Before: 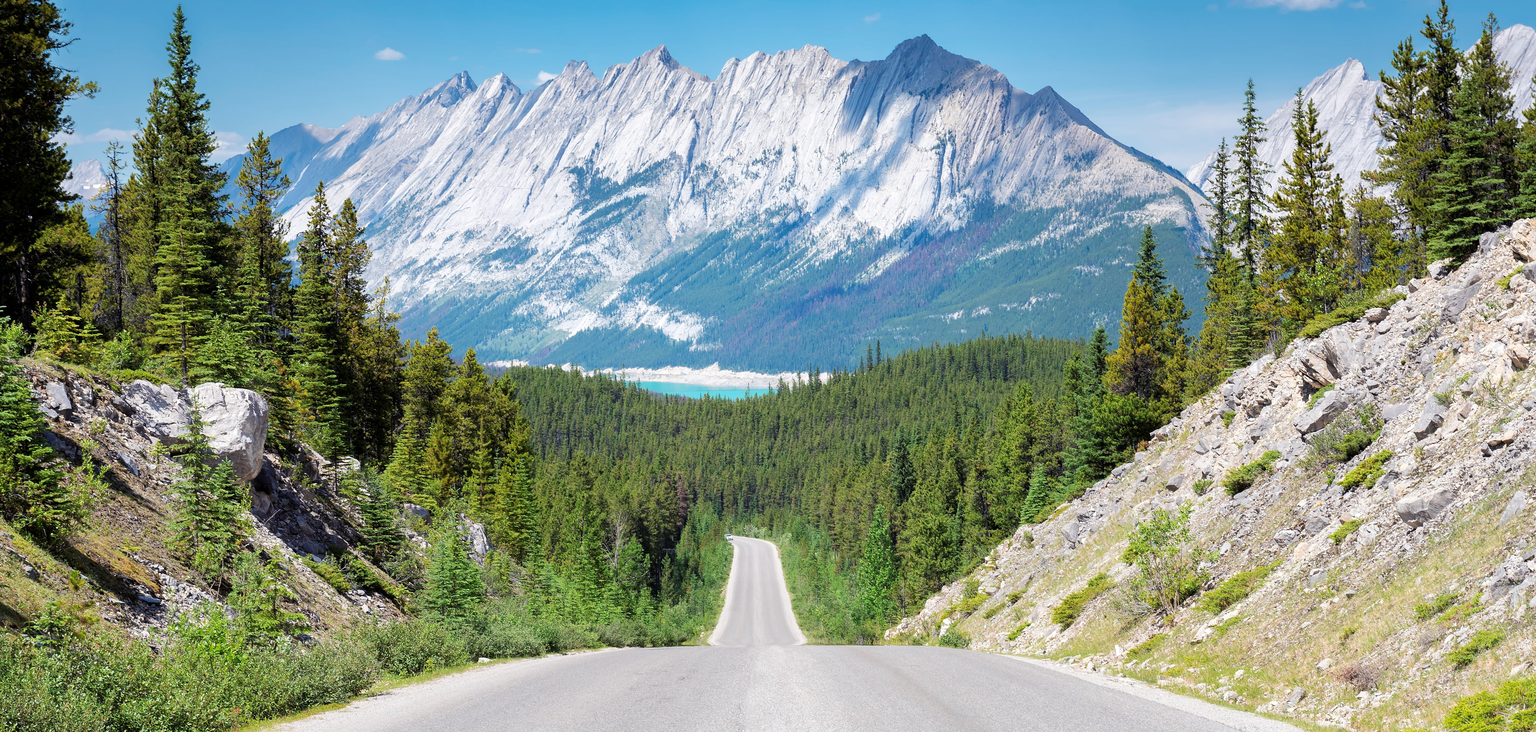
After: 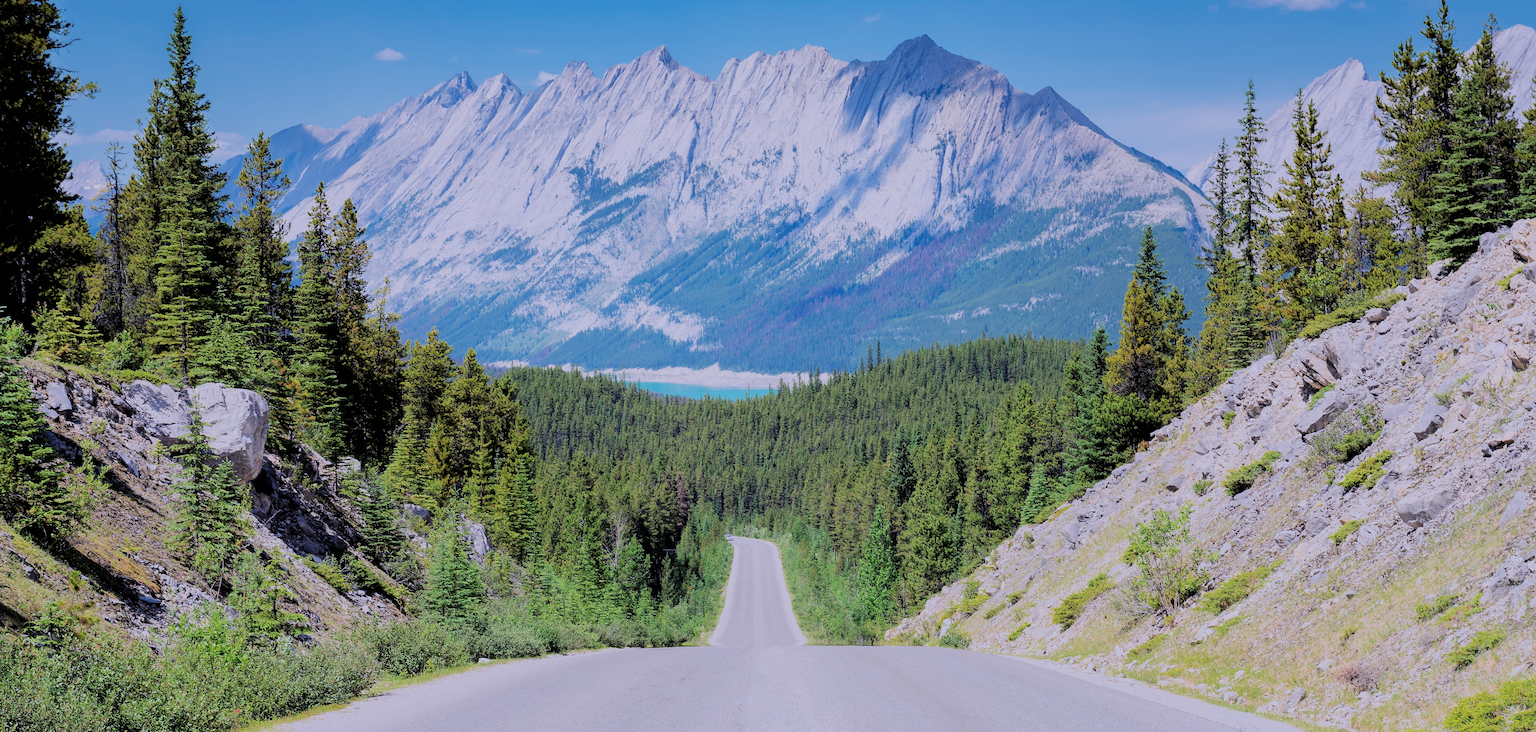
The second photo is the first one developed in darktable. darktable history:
color calibration: illuminant custom, x 0.363, y 0.385, temperature 4528.03 K
filmic rgb: black relative exposure -6.15 EV, white relative exposure 6.96 EV, hardness 2.23, color science v6 (2022)
